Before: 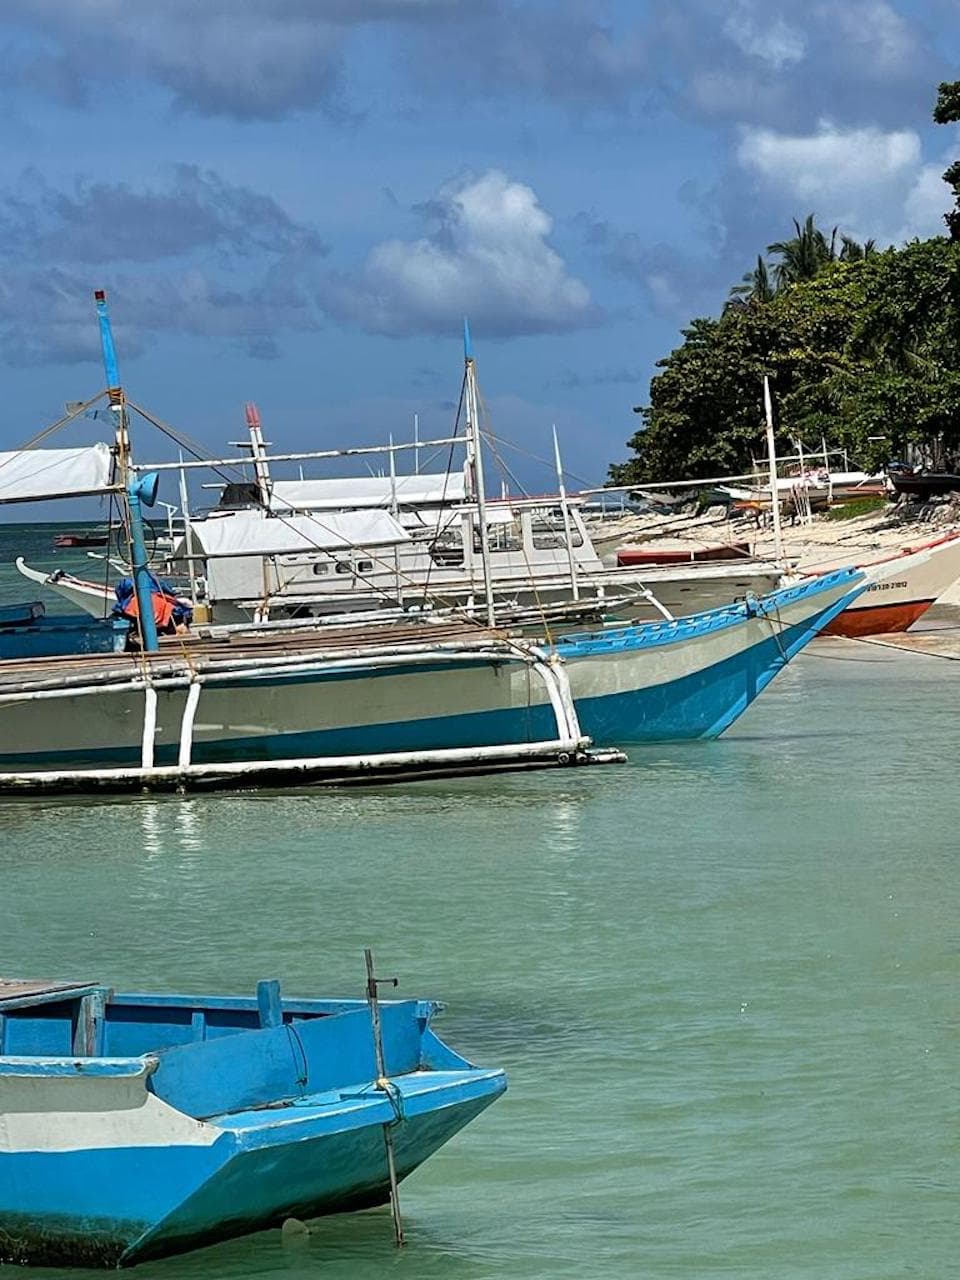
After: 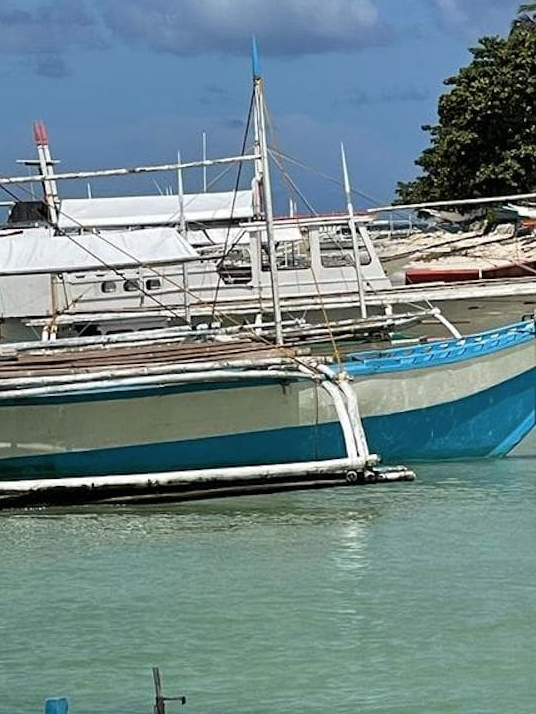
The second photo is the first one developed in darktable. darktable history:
crop and rotate: left 22.13%, top 22.054%, right 22.026%, bottom 22.102%
contrast brightness saturation: saturation -0.05
